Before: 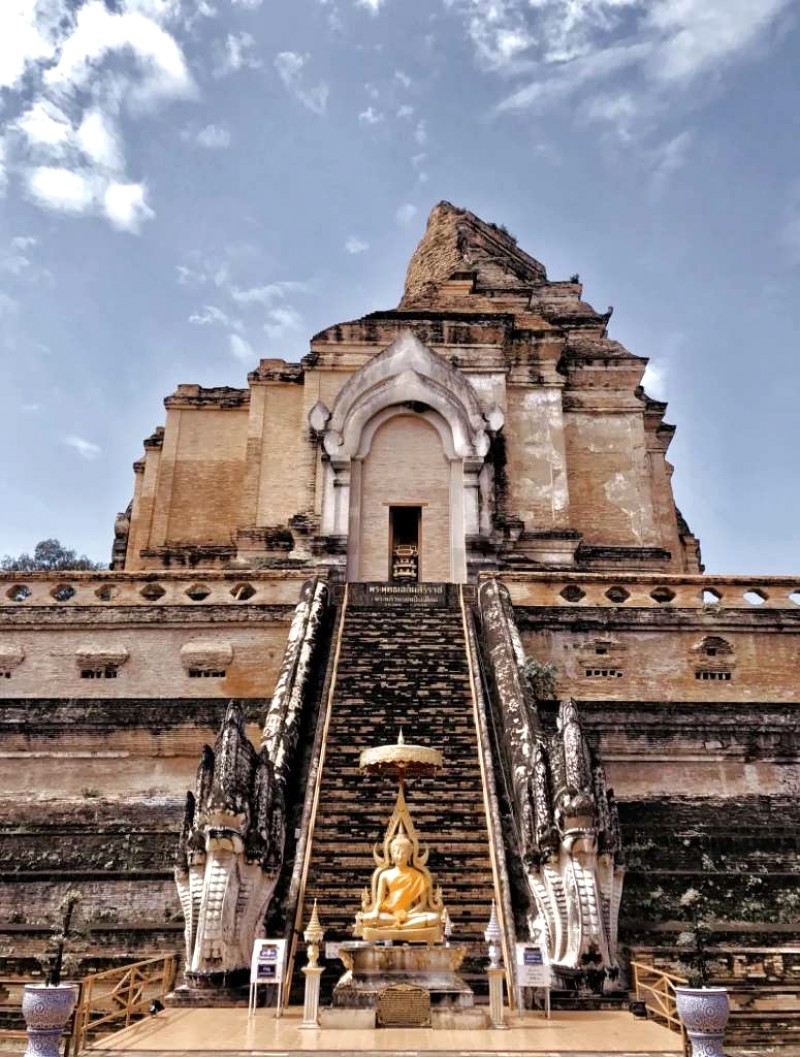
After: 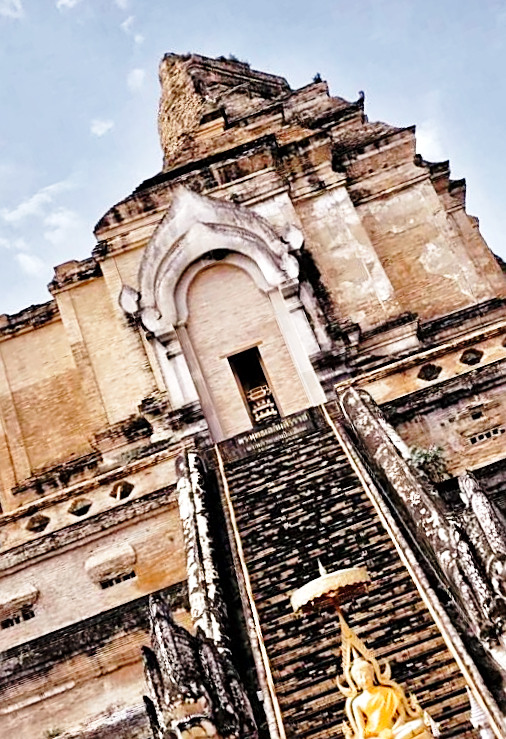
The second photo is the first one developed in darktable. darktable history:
local contrast: mode bilateral grid, contrast 16, coarseness 36, detail 105%, midtone range 0.2
crop and rotate: angle 21.31°, left 6.814%, right 3.775%, bottom 1.168%
base curve: curves: ch0 [(0, 0) (0.028, 0.03) (0.121, 0.232) (0.46, 0.748) (0.859, 0.968) (1, 1)], preserve colors none
sharpen: on, module defaults
shadows and highlights: shadows 20.98, highlights -35.56, soften with gaussian
